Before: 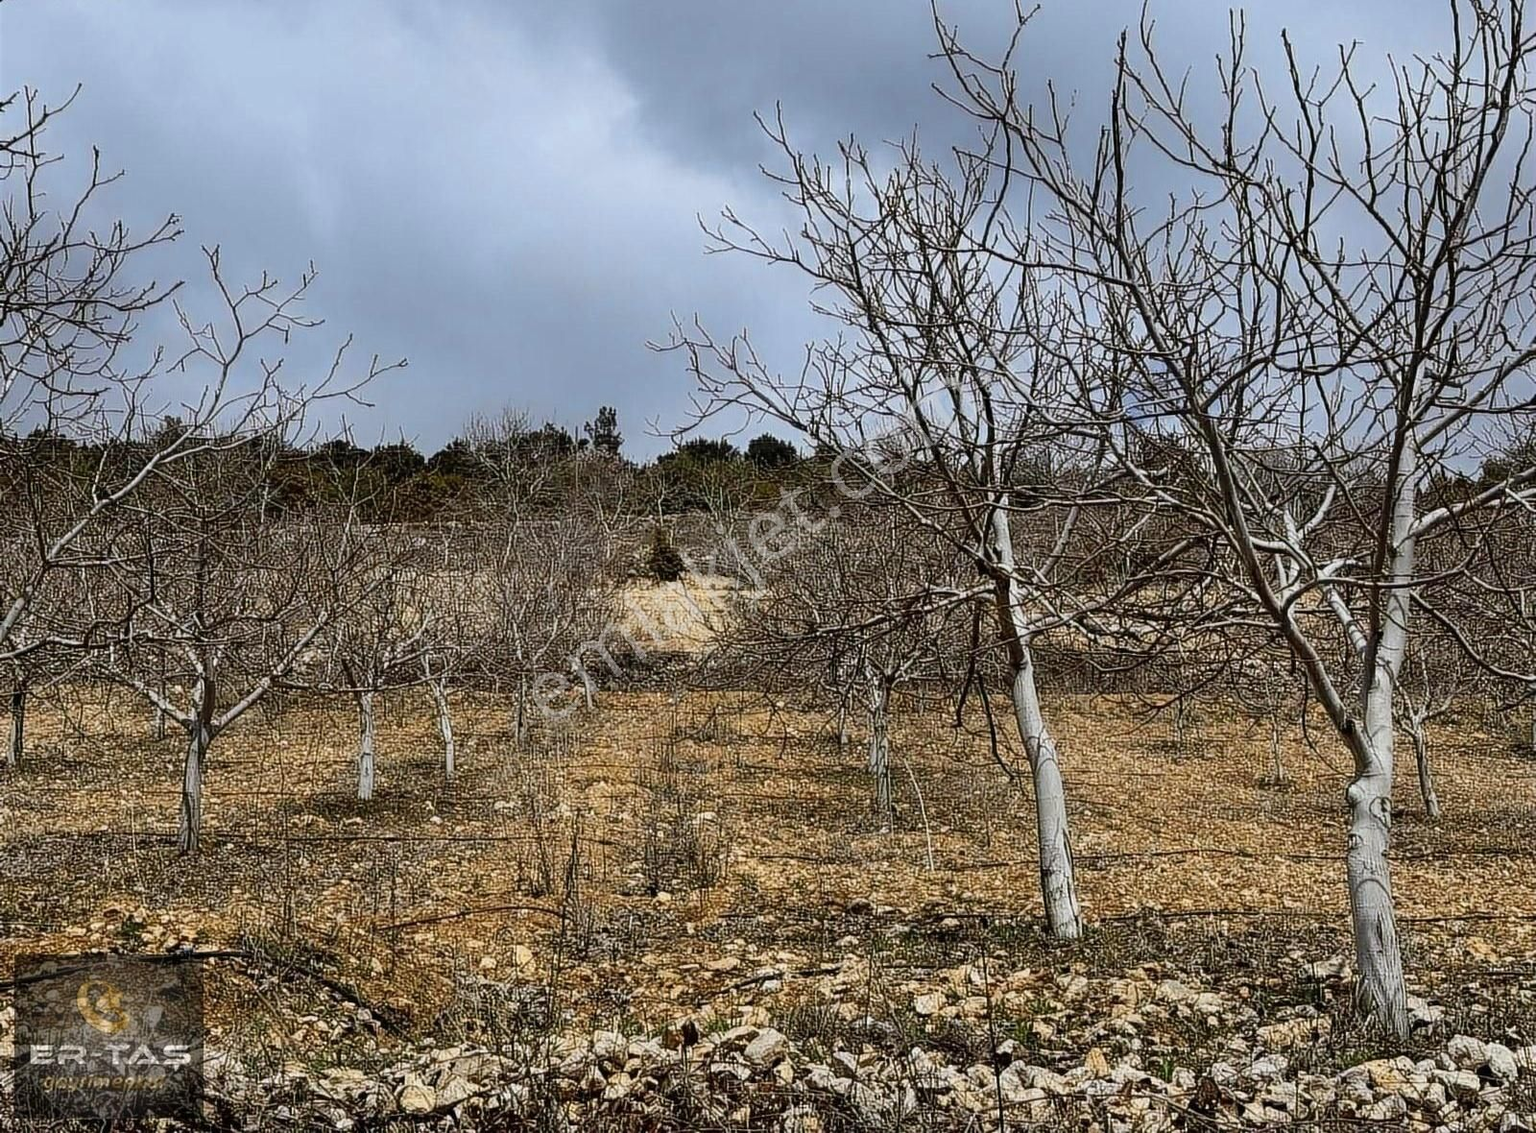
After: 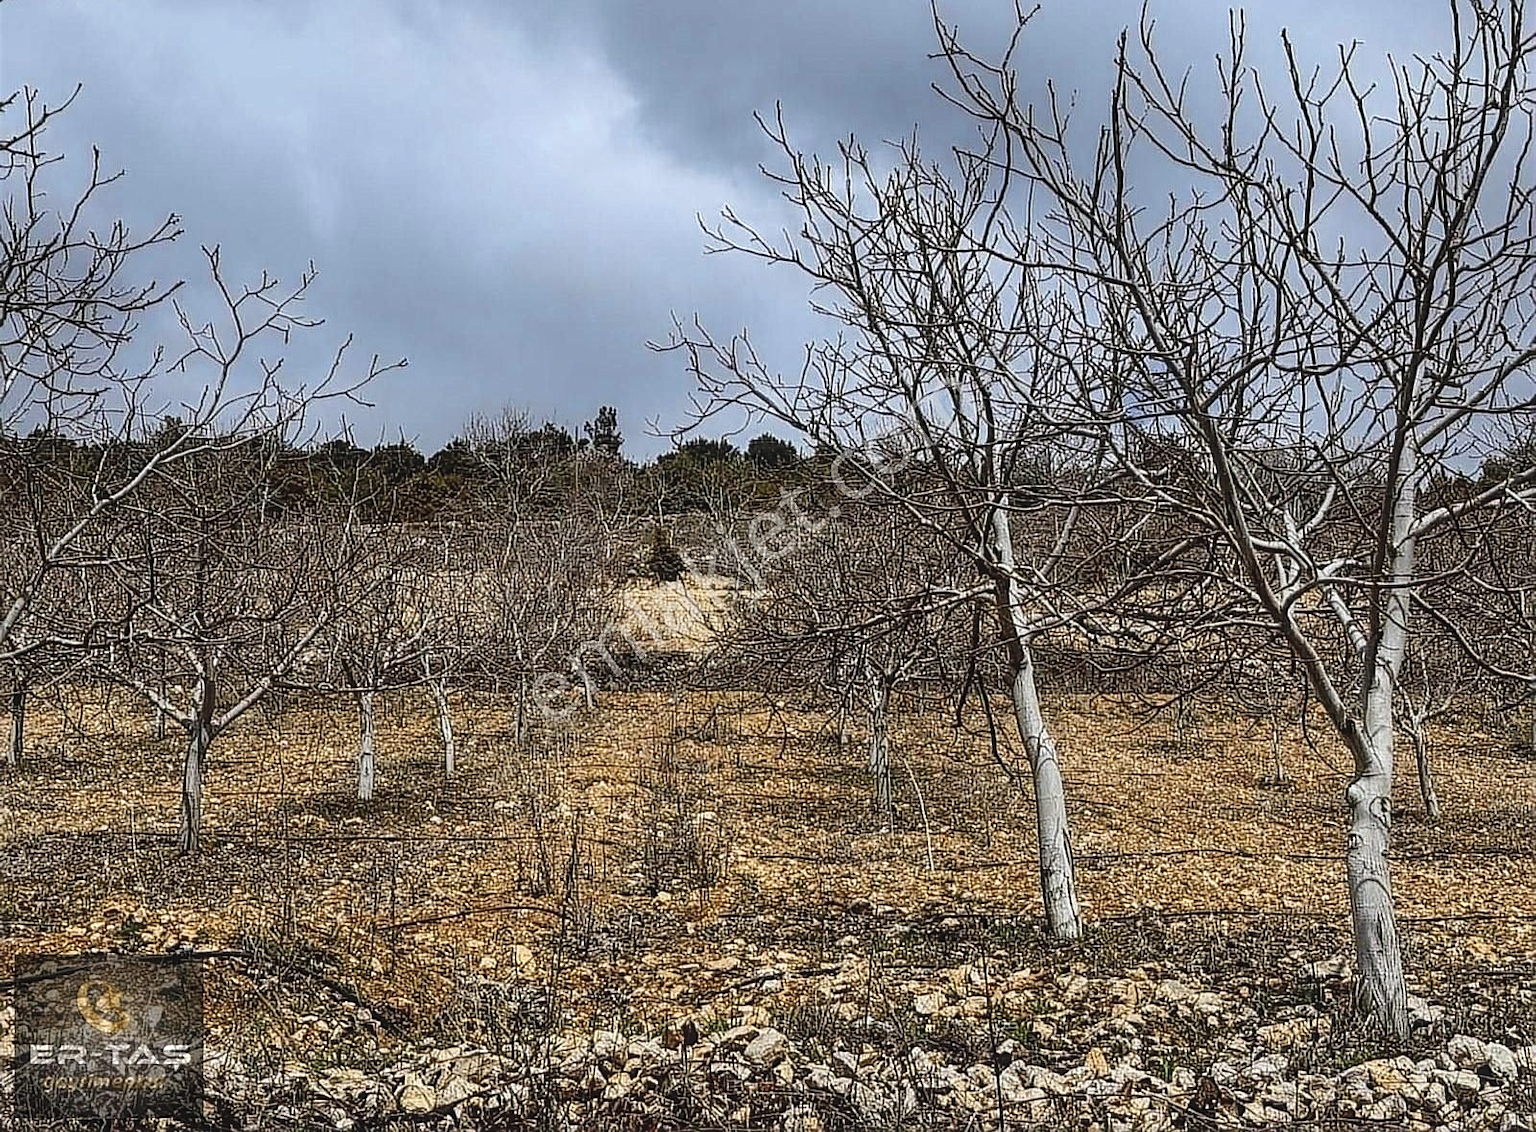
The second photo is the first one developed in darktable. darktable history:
sharpen: on, module defaults
exposure: black level correction -0.008, exposure 0.067 EV, compensate highlight preservation false
local contrast: on, module defaults
